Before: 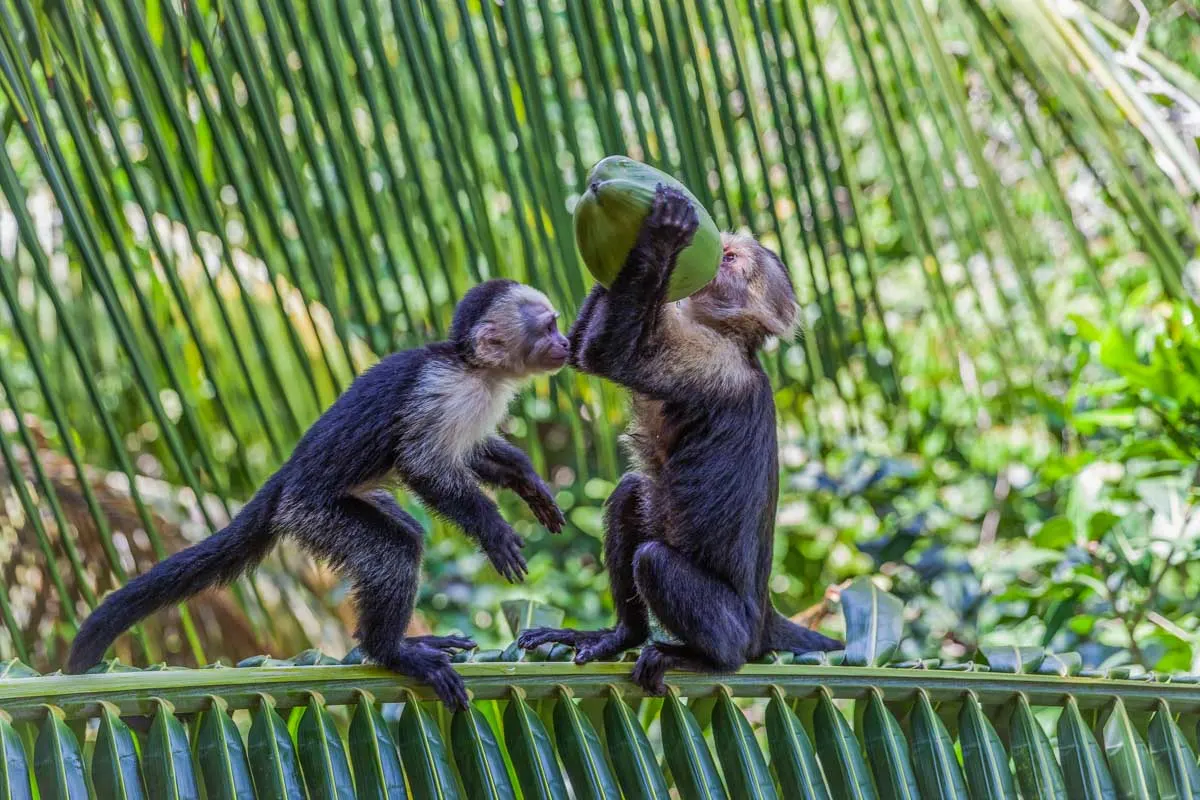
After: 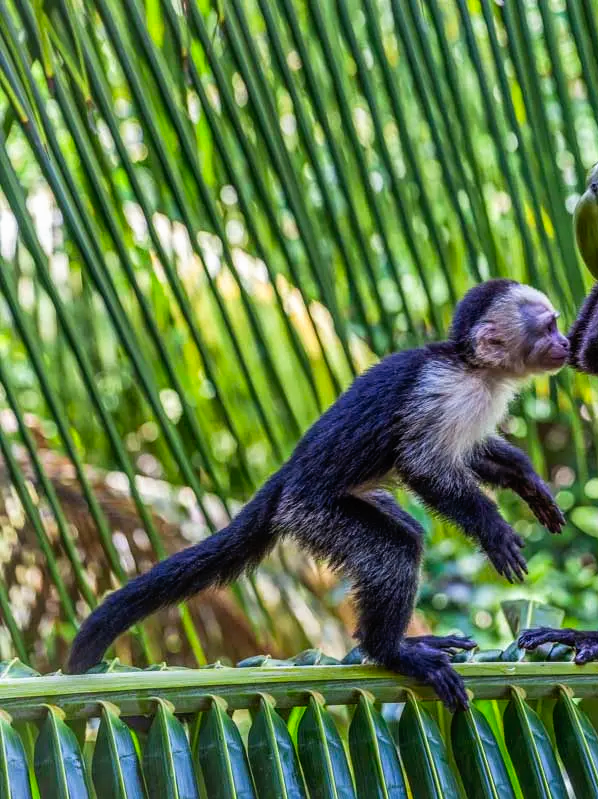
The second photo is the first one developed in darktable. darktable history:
crop and rotate: left 0.026%, top 0%, right 50.098%
tone curve: curves: ch0 [(0, 0) (0.003, 0.001) (0.011, 0.005) (0.025, 0.01) (0.044, 0.019) (0.069, 0.029) (0.1, 0.042) (0.136, 0.078) (0.177, 0.129) (0.224, 0.182) (0.277, 0.246) (0.335, 0.318) (0.399, 0.396) (0.468, 0.481) (0.543, 0.573) (0.623, 0.672) (0.709, 0.777) (0.801, 0.881) (0.898, 0.975) (1, 1)], preserve colors none
tone equalizer: on, module defaults
